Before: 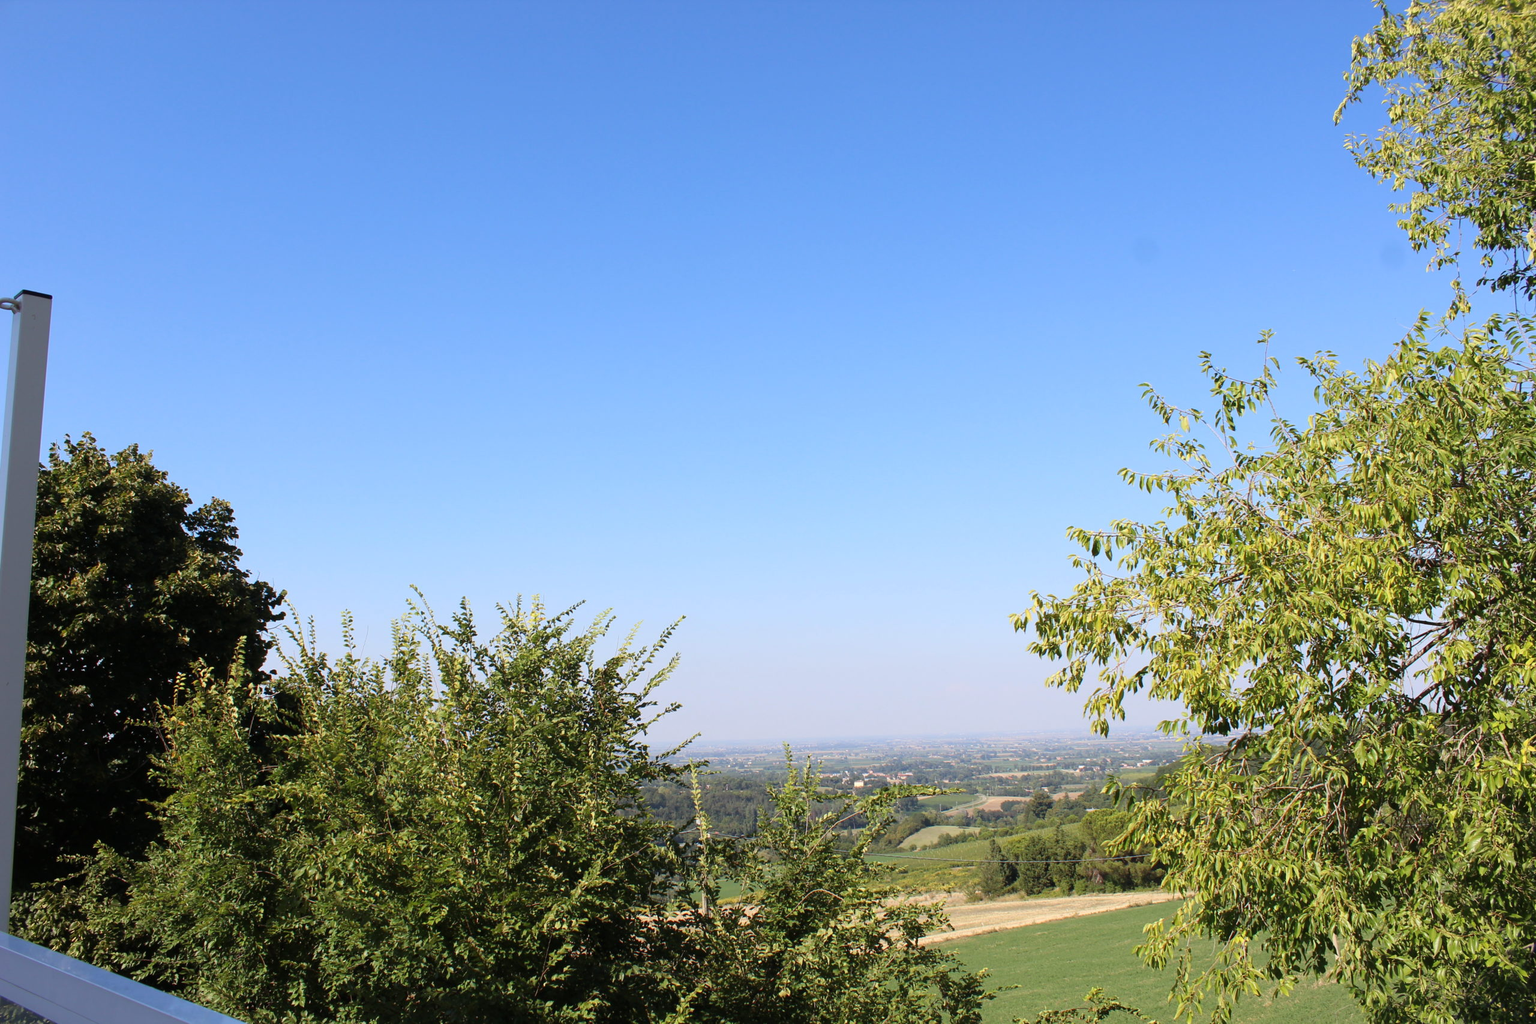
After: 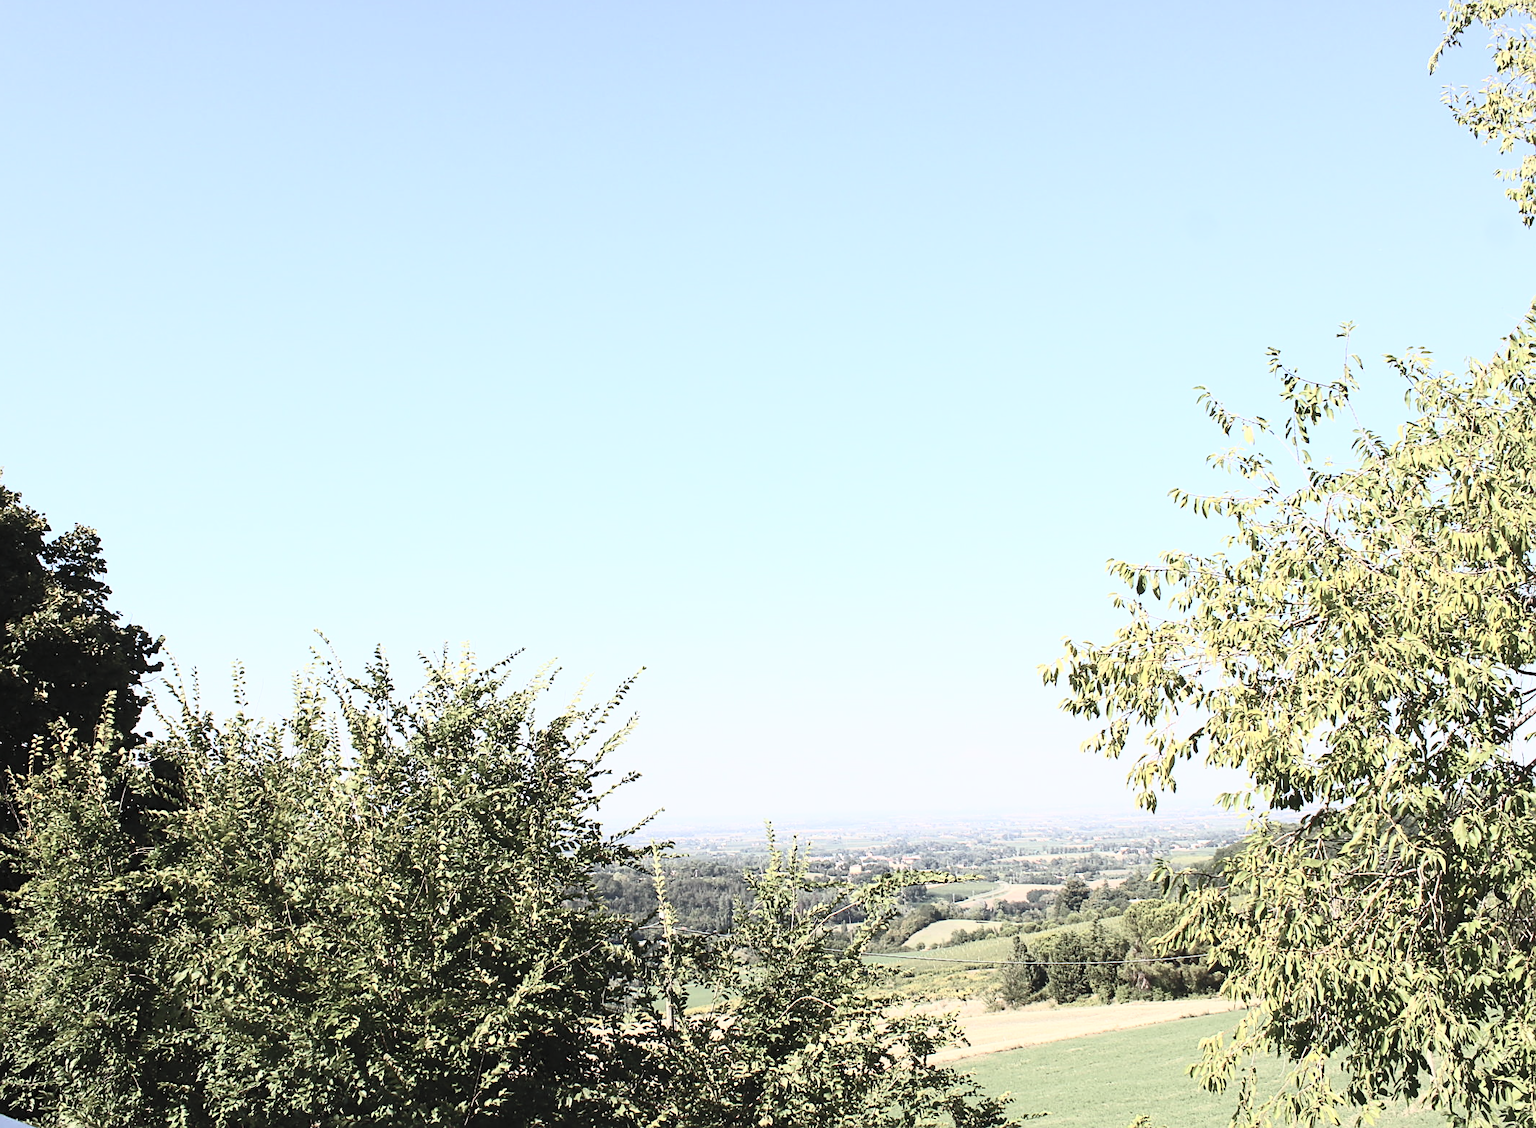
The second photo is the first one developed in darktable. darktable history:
sharpen: on, module defaults
contrast brightness saturation: contrast 0.551, brightness 0.572, saturation -0.349
crop: left 9.788%, top 6.233%, right 7.319%, bottom 2.391%
